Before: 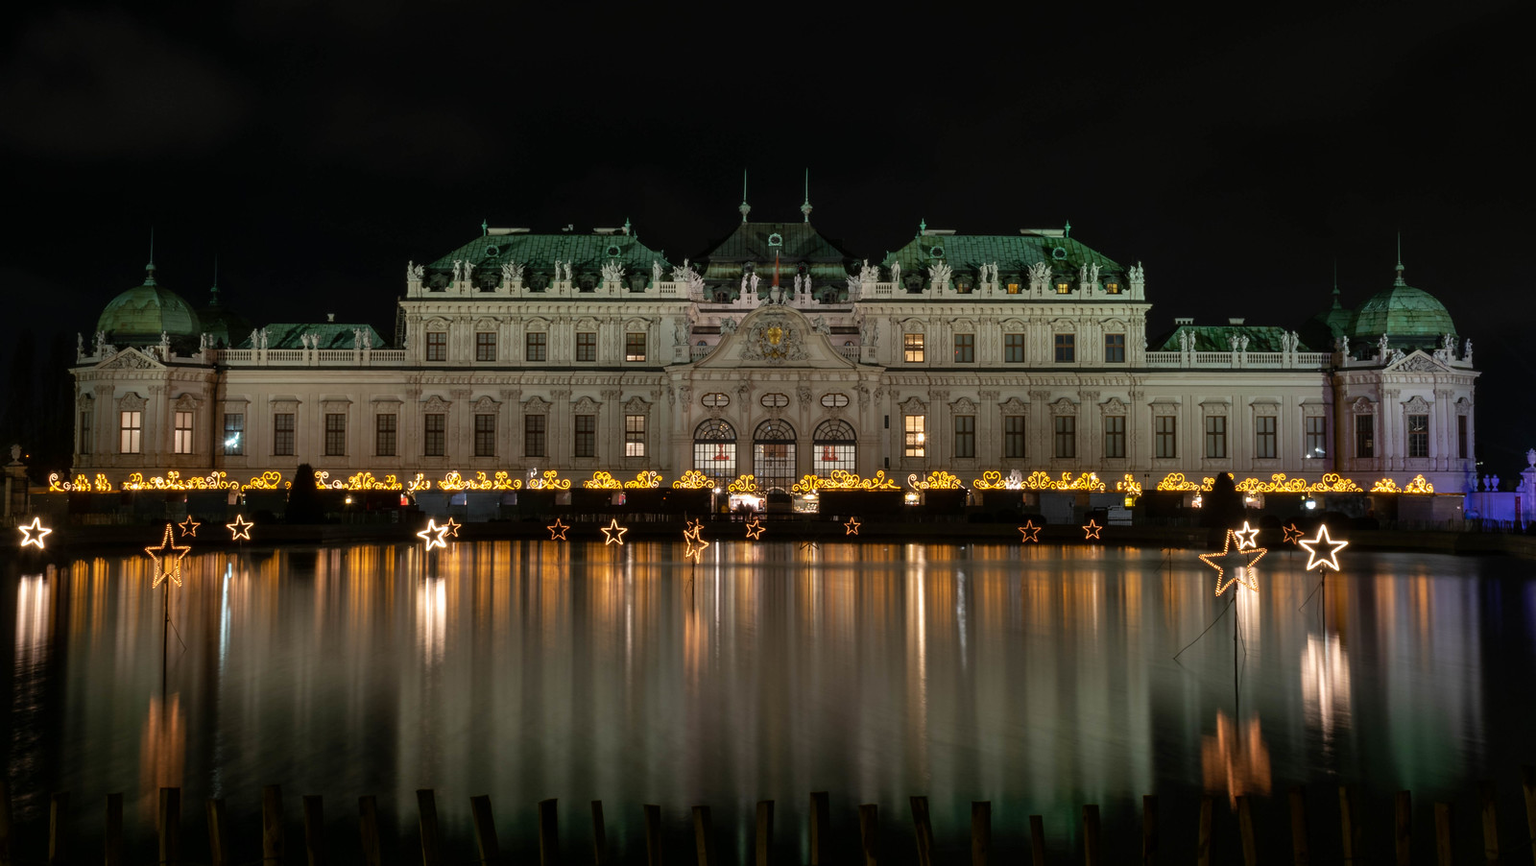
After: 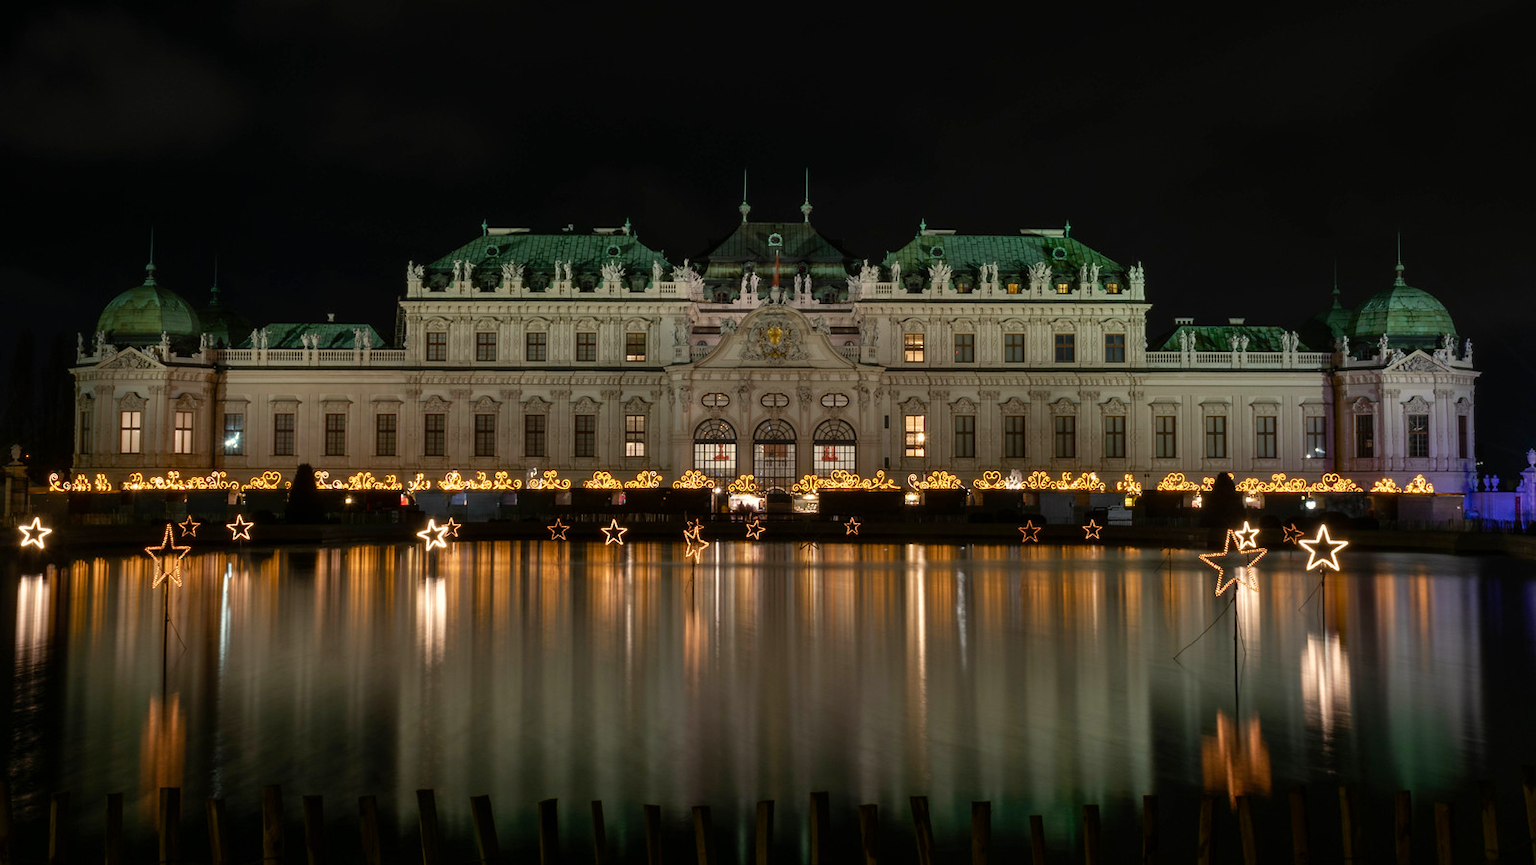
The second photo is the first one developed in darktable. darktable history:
color balance rgb: highlights gain › chroma 2.972%, highlights gain › hue 78.13°, global offset › hue 169.16°, perceptual saturation grading › global saturation 0.968%, perceptual saturation grading › highlights -19.994%, perceptual saturation grading › shadows 20.095%, global vibrance 7.955%
